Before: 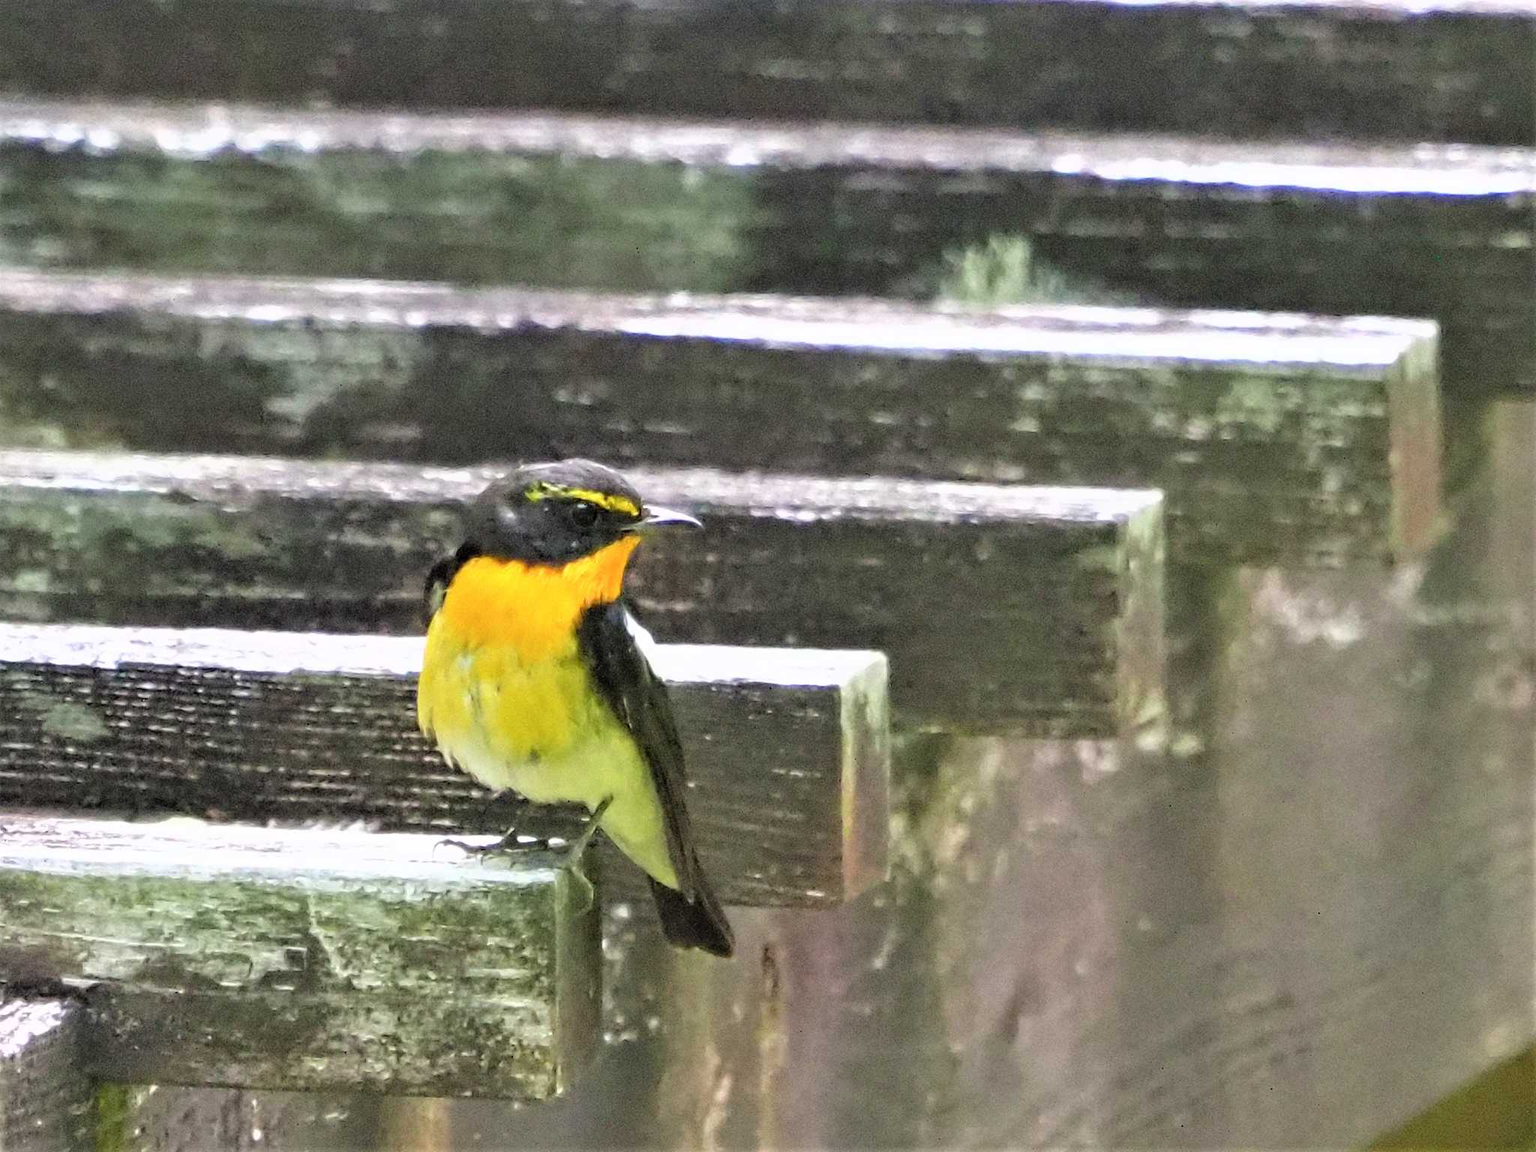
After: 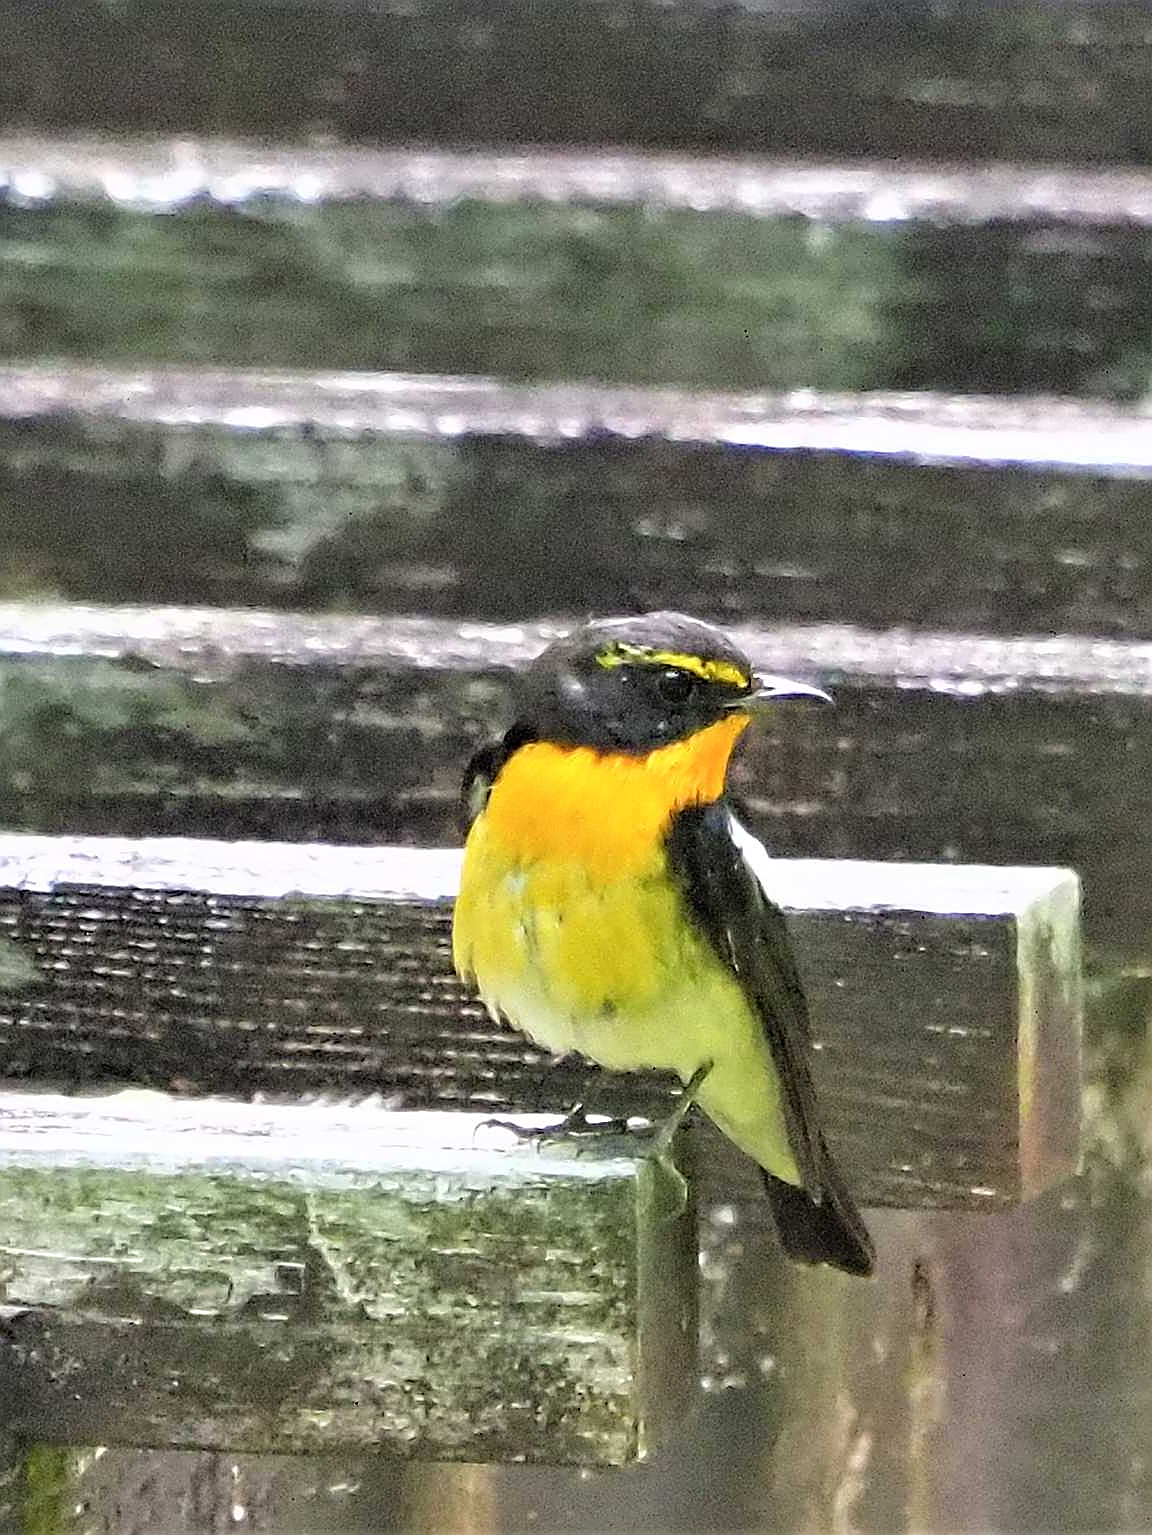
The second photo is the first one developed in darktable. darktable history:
sharpen: radius 1.4, amount 1.25, threshold 0.7
crop: left 5.114%, right 38.589%
tone equalizer: on, module defaults
